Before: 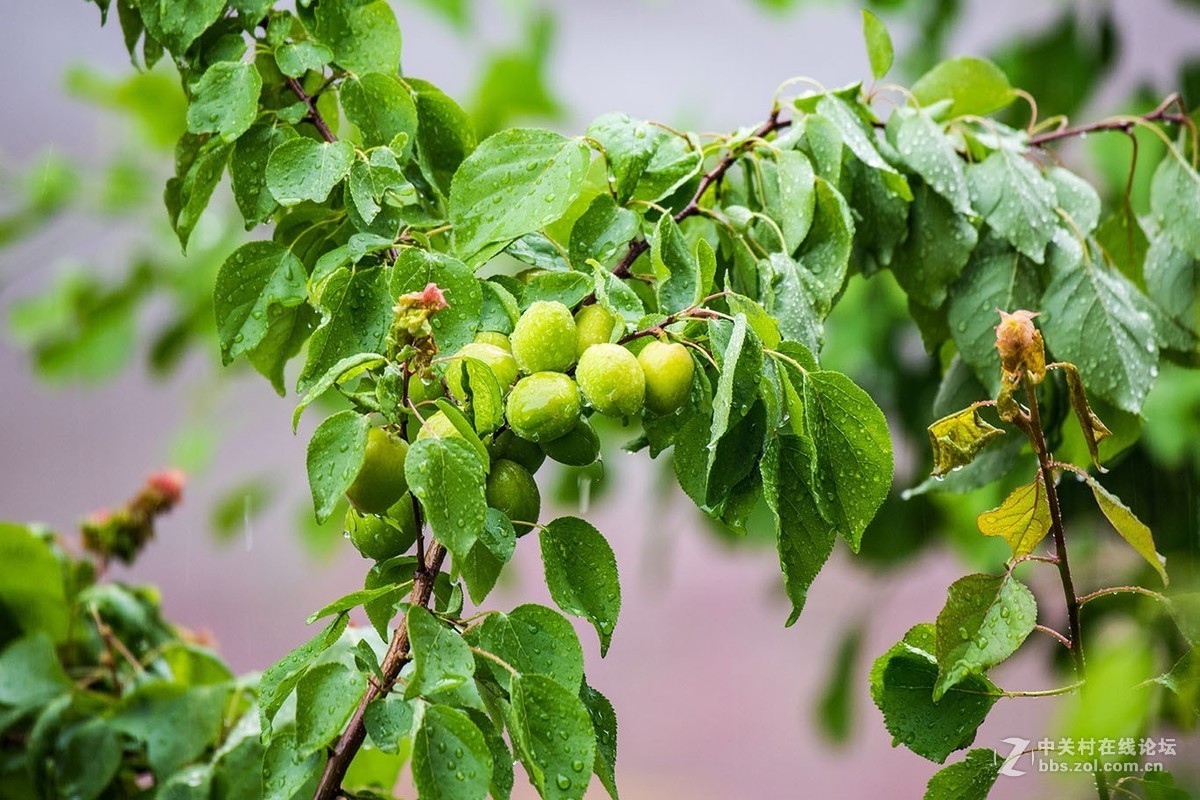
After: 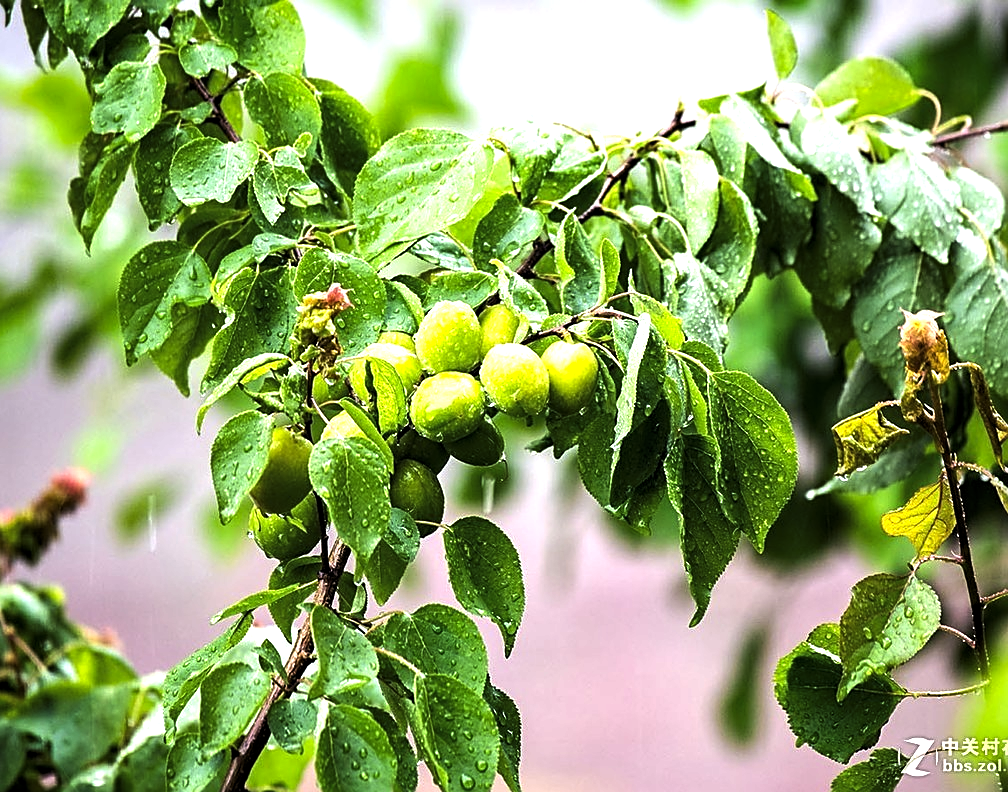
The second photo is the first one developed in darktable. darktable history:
crop: left 8.026%, right 7.374%
levels: levels [0.044, 0.475, 0.791]
sharpen: on, module defaults
